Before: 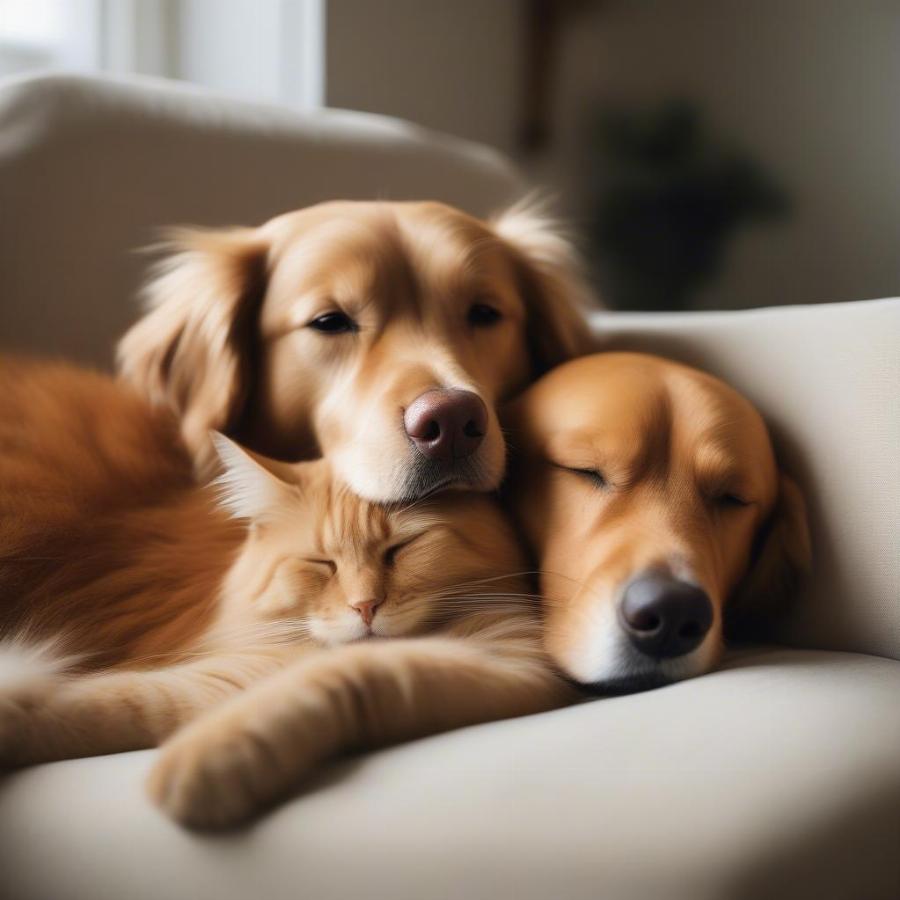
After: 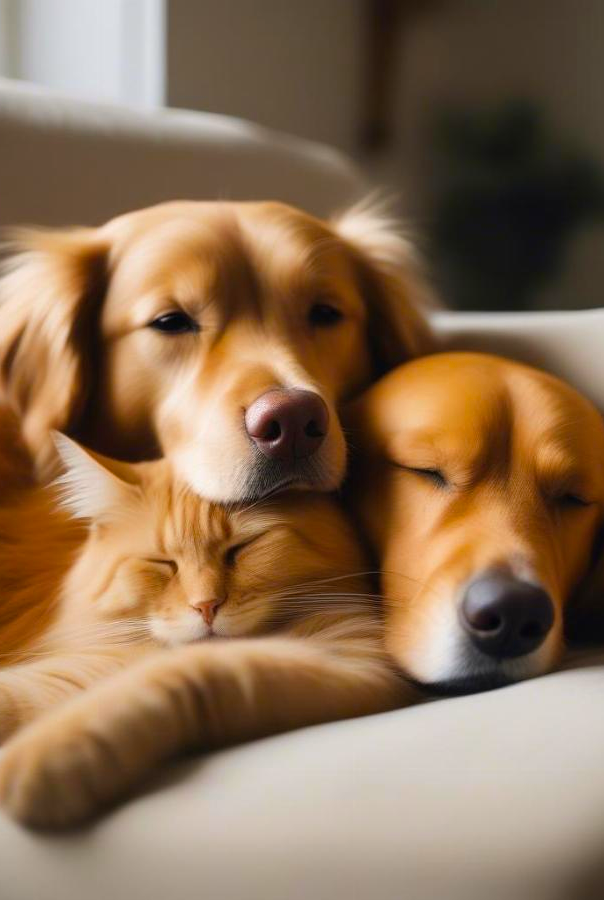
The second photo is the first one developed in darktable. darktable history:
crop and rotate: left 17.689%, right 15.123%
color balance rgb: highlights gain › luminance 1.185%, highlights gain › chroma 0.333%, highlights gain › hue 42.18°, perceptual saturation grading › global saturation 31.218%
